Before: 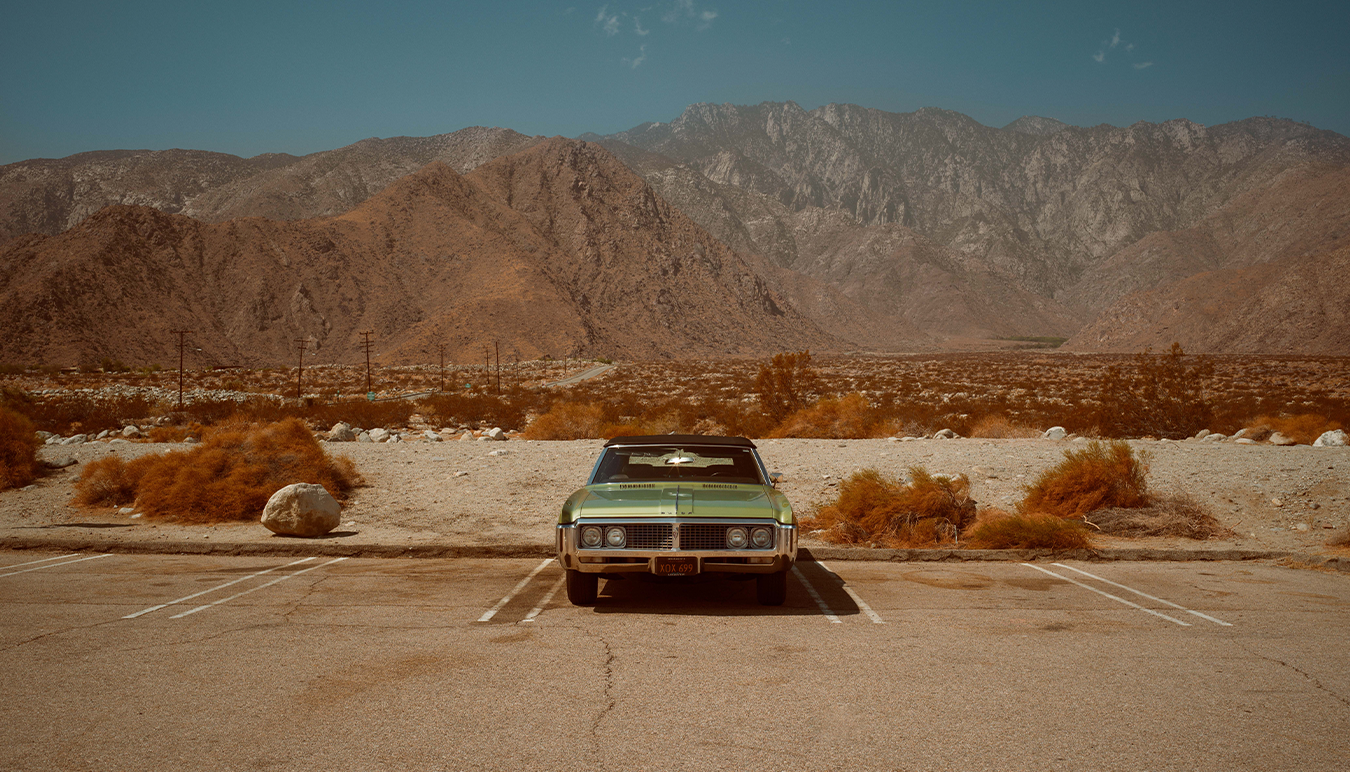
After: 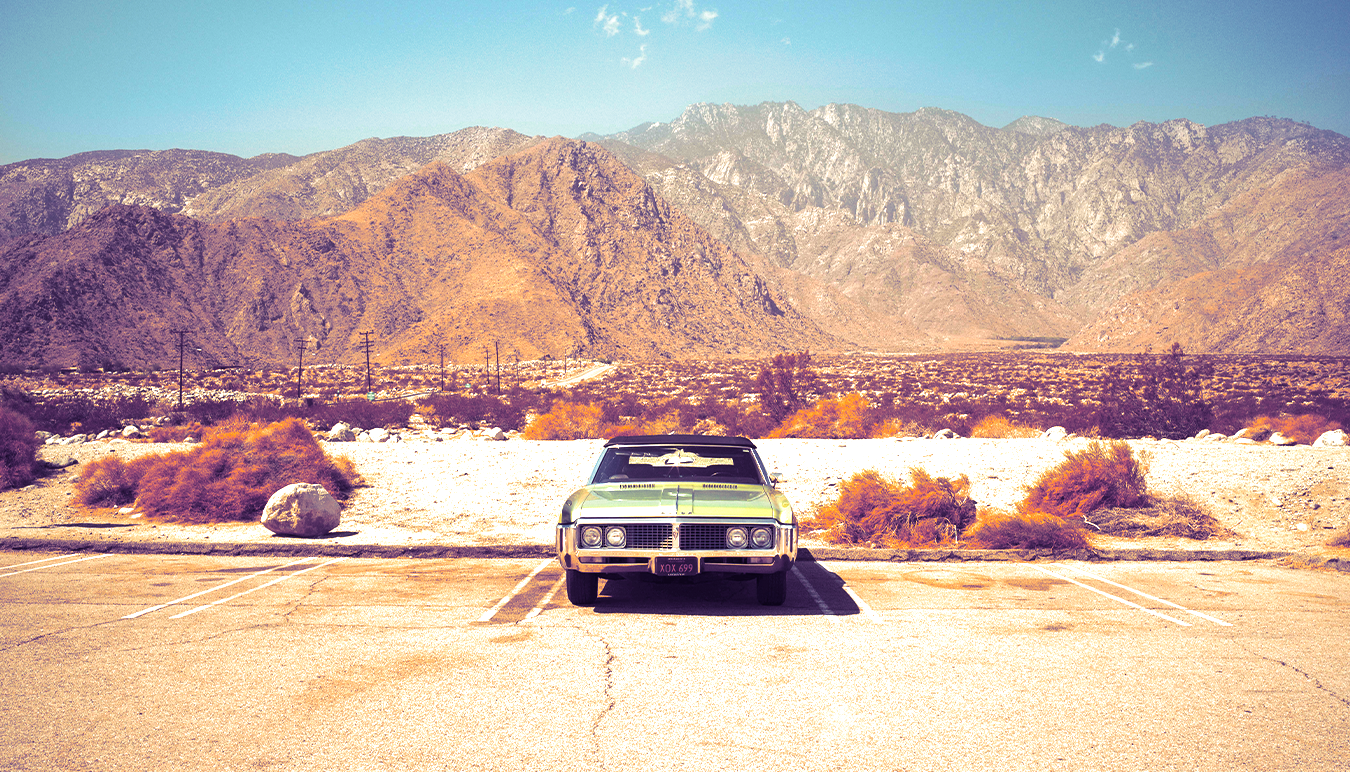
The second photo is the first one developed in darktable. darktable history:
exposure: exposure 2.04 EV, compensate highlight preservation false
split-toning: shadows › hue 242.67°, shadows › saturation 0.733, highlights › hue 45.33°, highlights › saturation 0.667, balance -53.304, compress 21.15%
